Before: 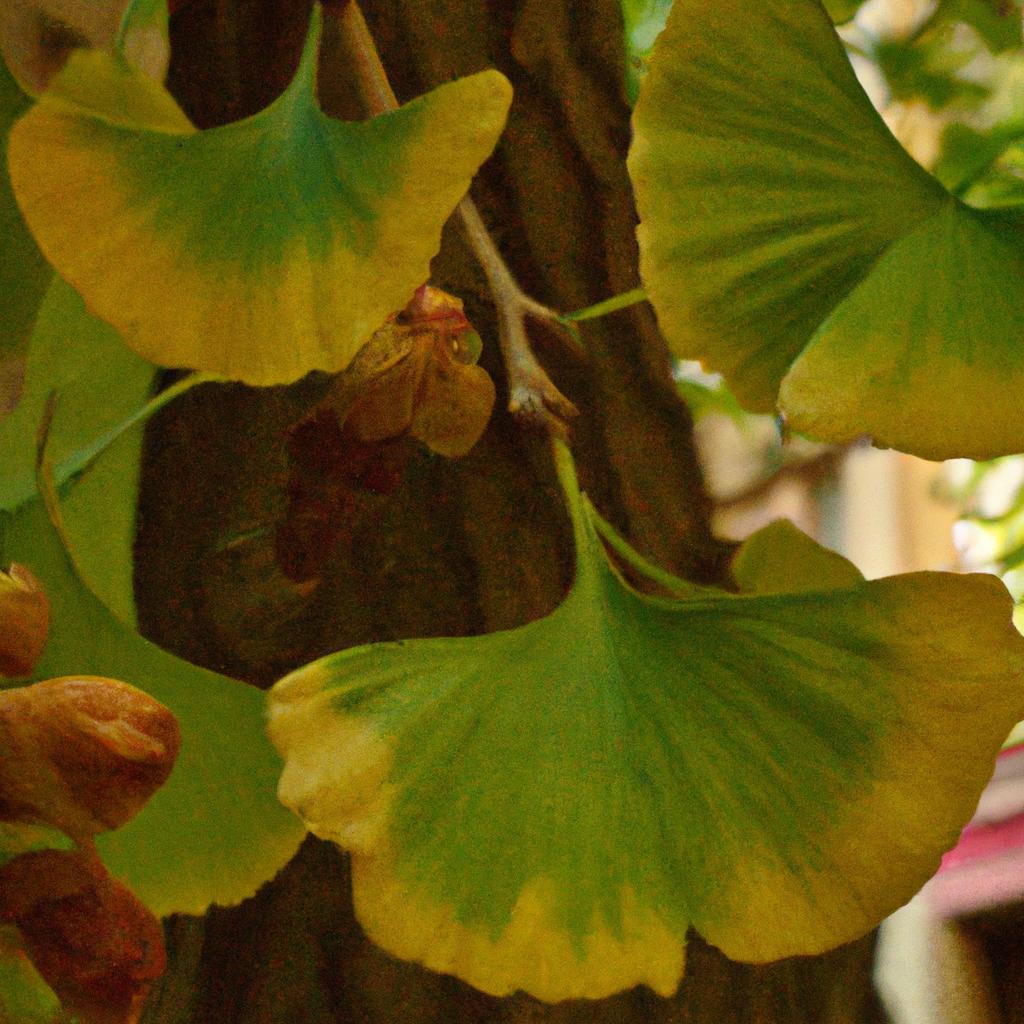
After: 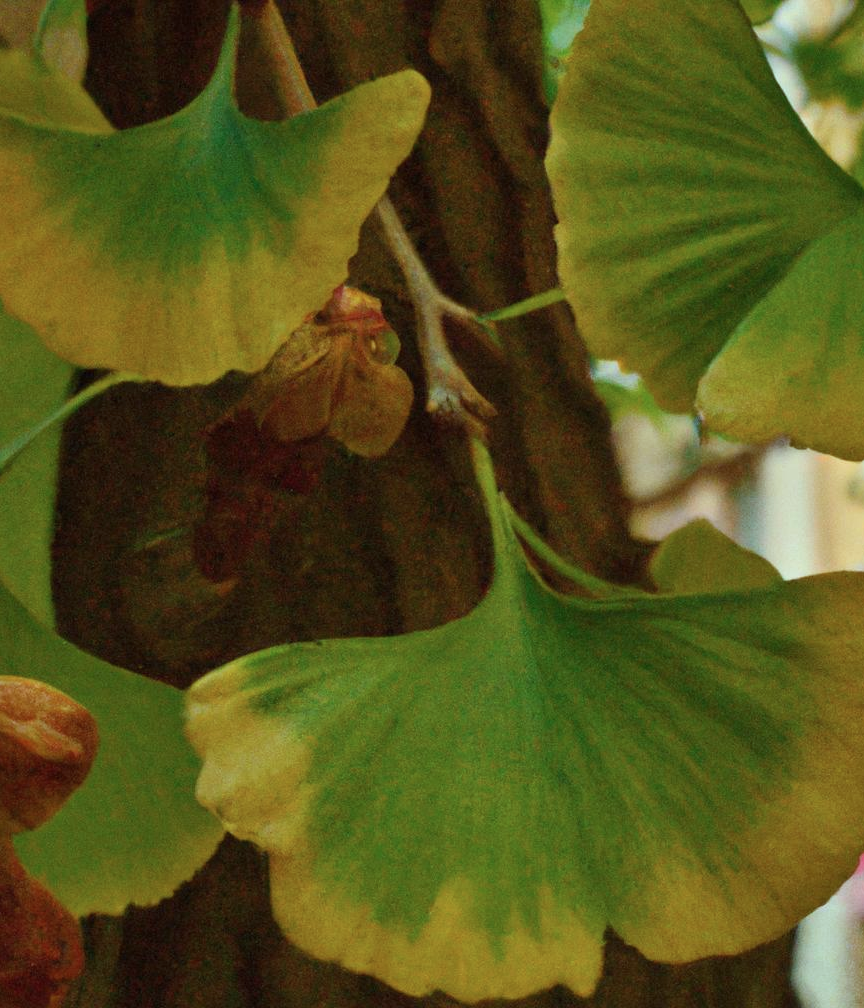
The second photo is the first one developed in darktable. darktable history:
crop: left 8.026%, right 7.374%
color correction: highlights a* -11.71, highlights b* -15.58
